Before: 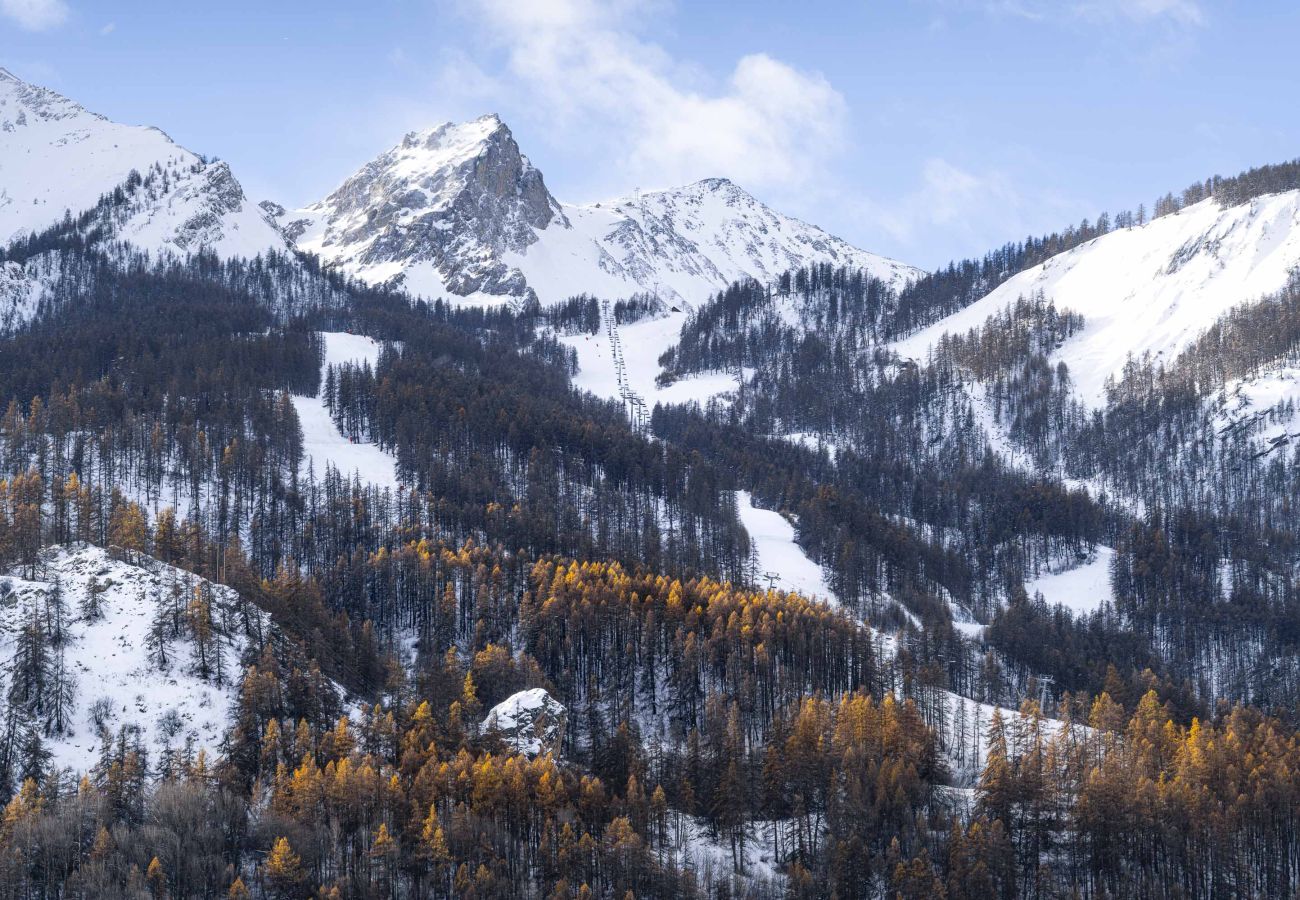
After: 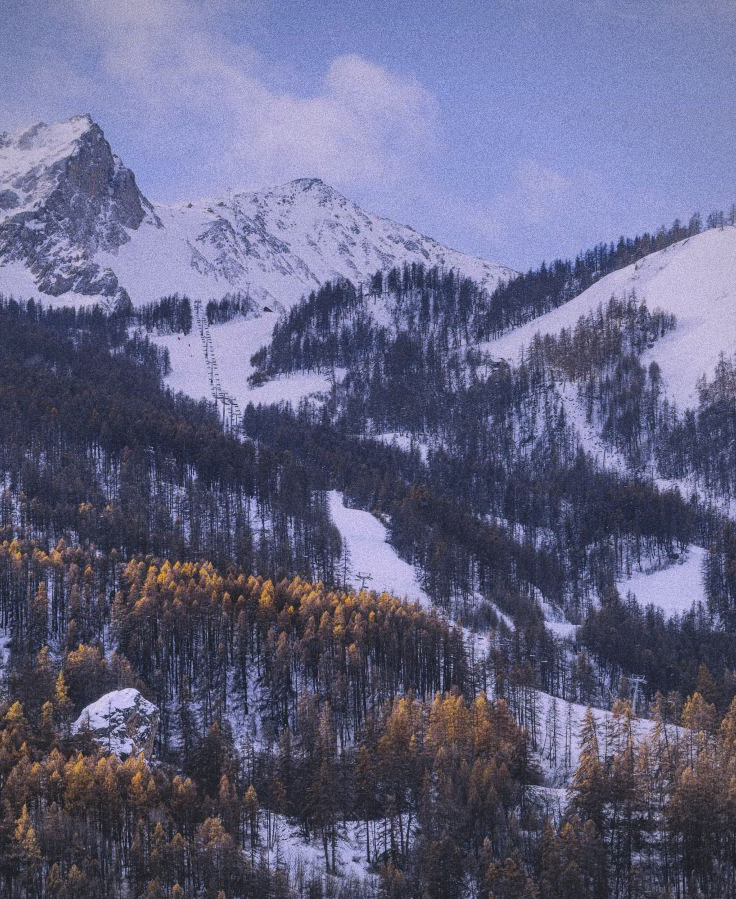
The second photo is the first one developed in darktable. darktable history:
white balance: red 1.042, blue 1.17
crop: left 31.458%, top 0%, right 11.876%
tone equalizer: on, module defaults
vignetting: fall-off radius 93.87%
shadows and highlights: shadows 52.34, highlights -28.23, soften with gaussian
exposure: black level correction -0.016, exposure -1.018 EV, compensate highlight preservation false
grain: coarseness 11.82 ISO, strength 36.67%, mid-tones bias 74.17%
